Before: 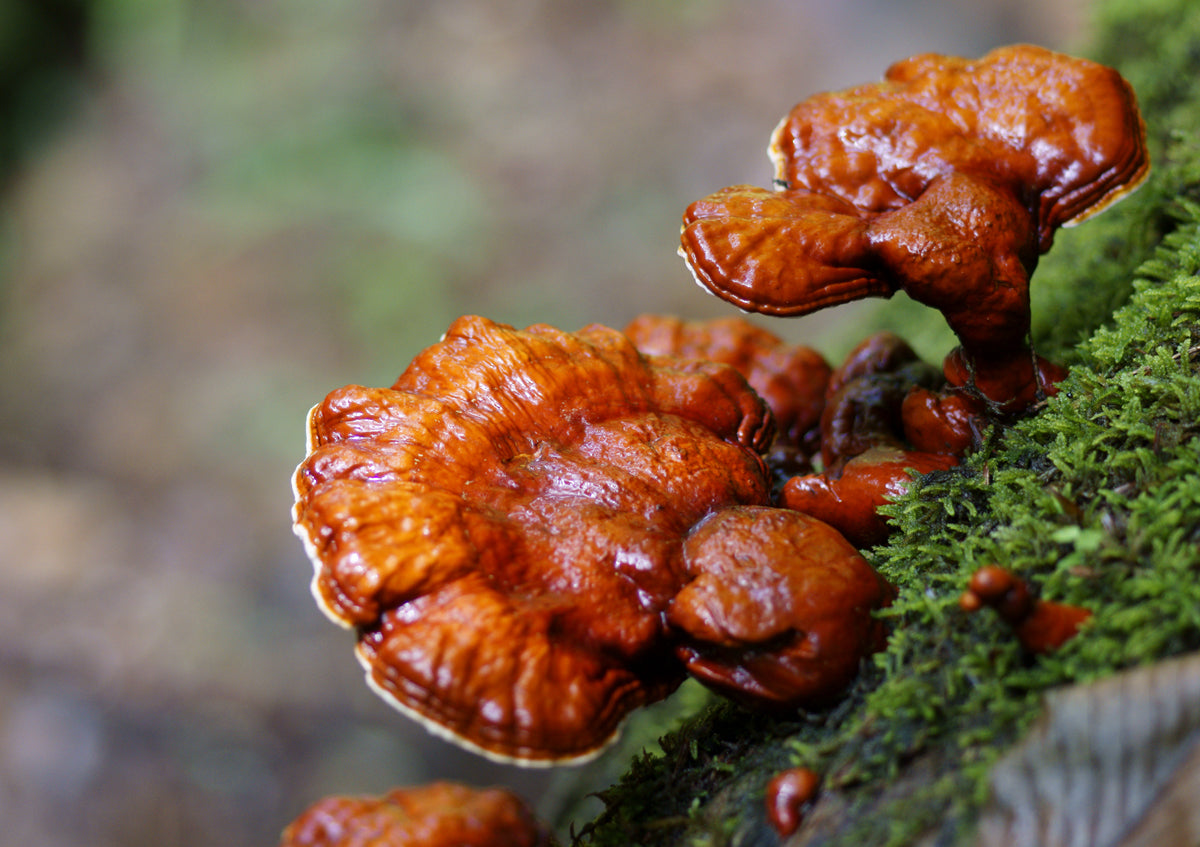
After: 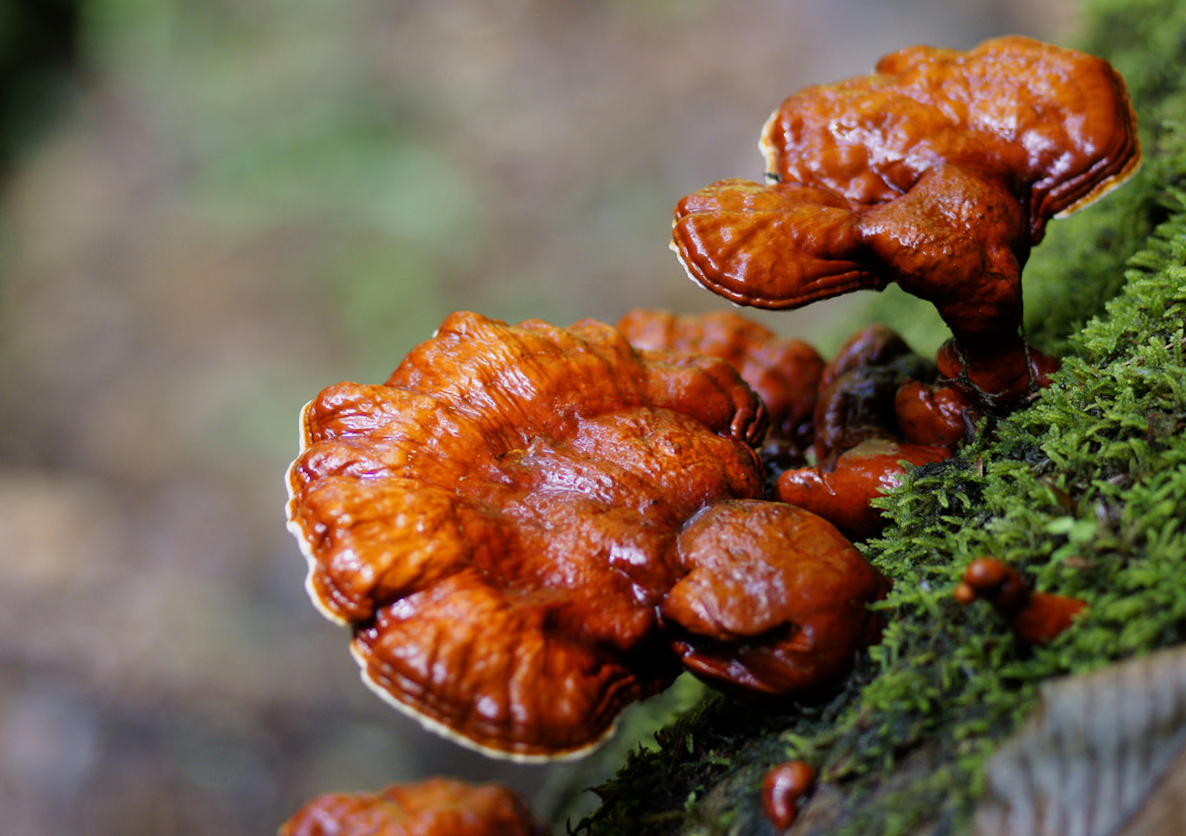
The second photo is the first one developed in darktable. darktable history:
rotate and perspective: rotation -0.45°, automatic cropping original format, crop left 0.008, crop right 0.992, crop top 0.012, crop bottom 0.988
filmic rgb: black relative exposure -9.5 EV, white relative exposure 3.02 EV, hardness 6.12
